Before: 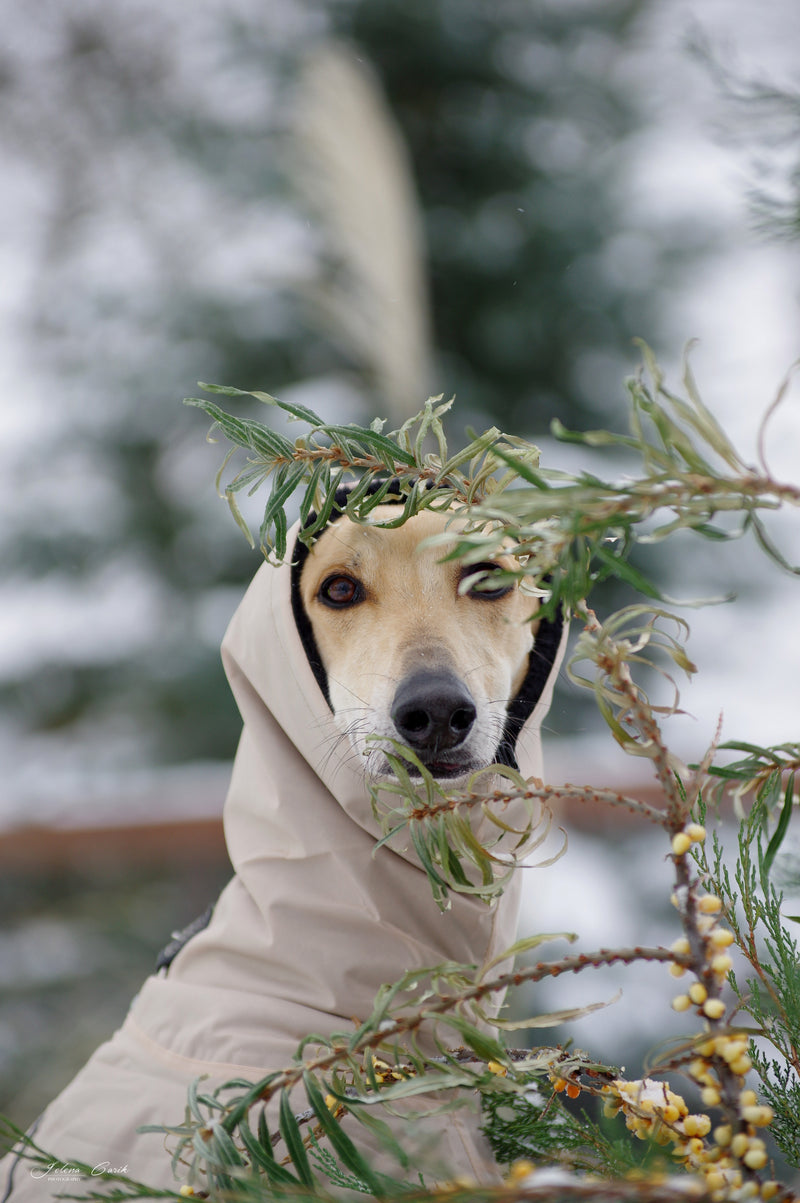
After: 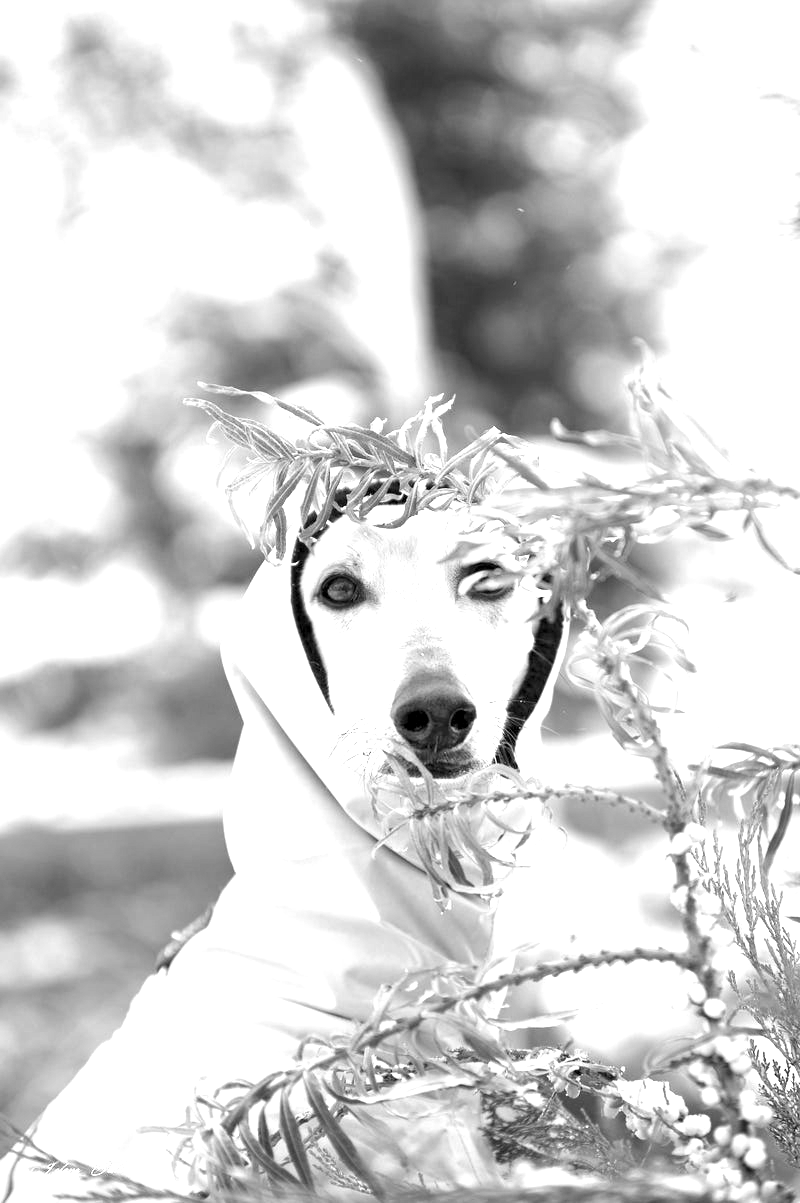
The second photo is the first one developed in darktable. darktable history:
exposure: black level correction 0.001, exposure 1.719 EV, compensate exposure bias true, compensate highlight preservation false
monochrome: on, module defaults
